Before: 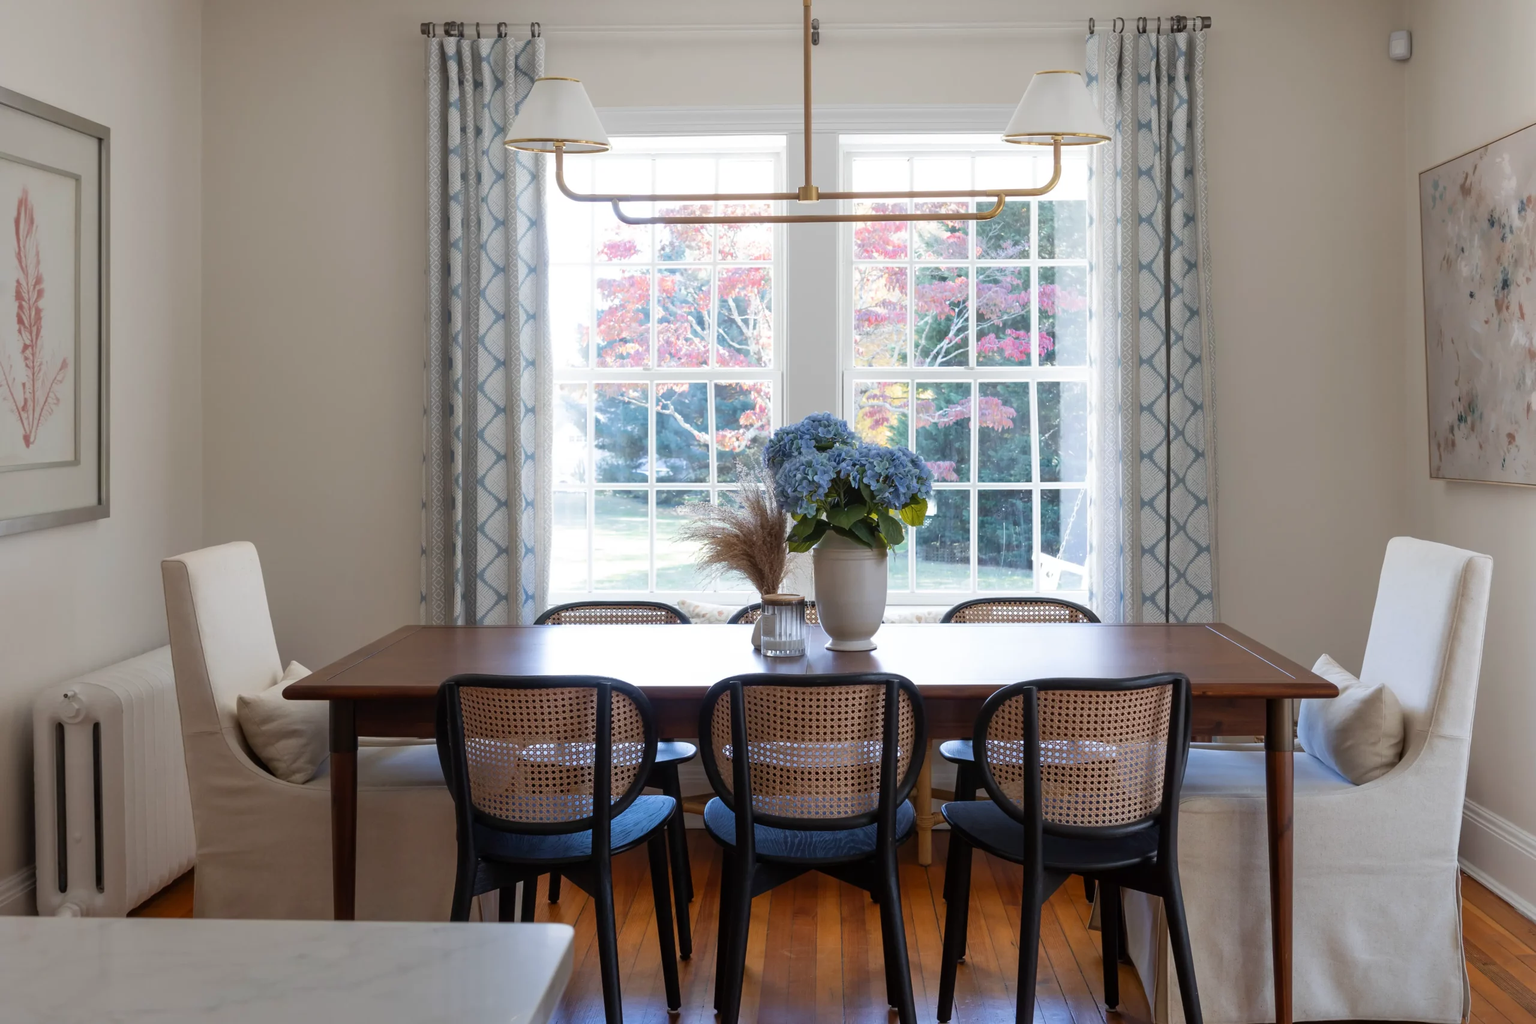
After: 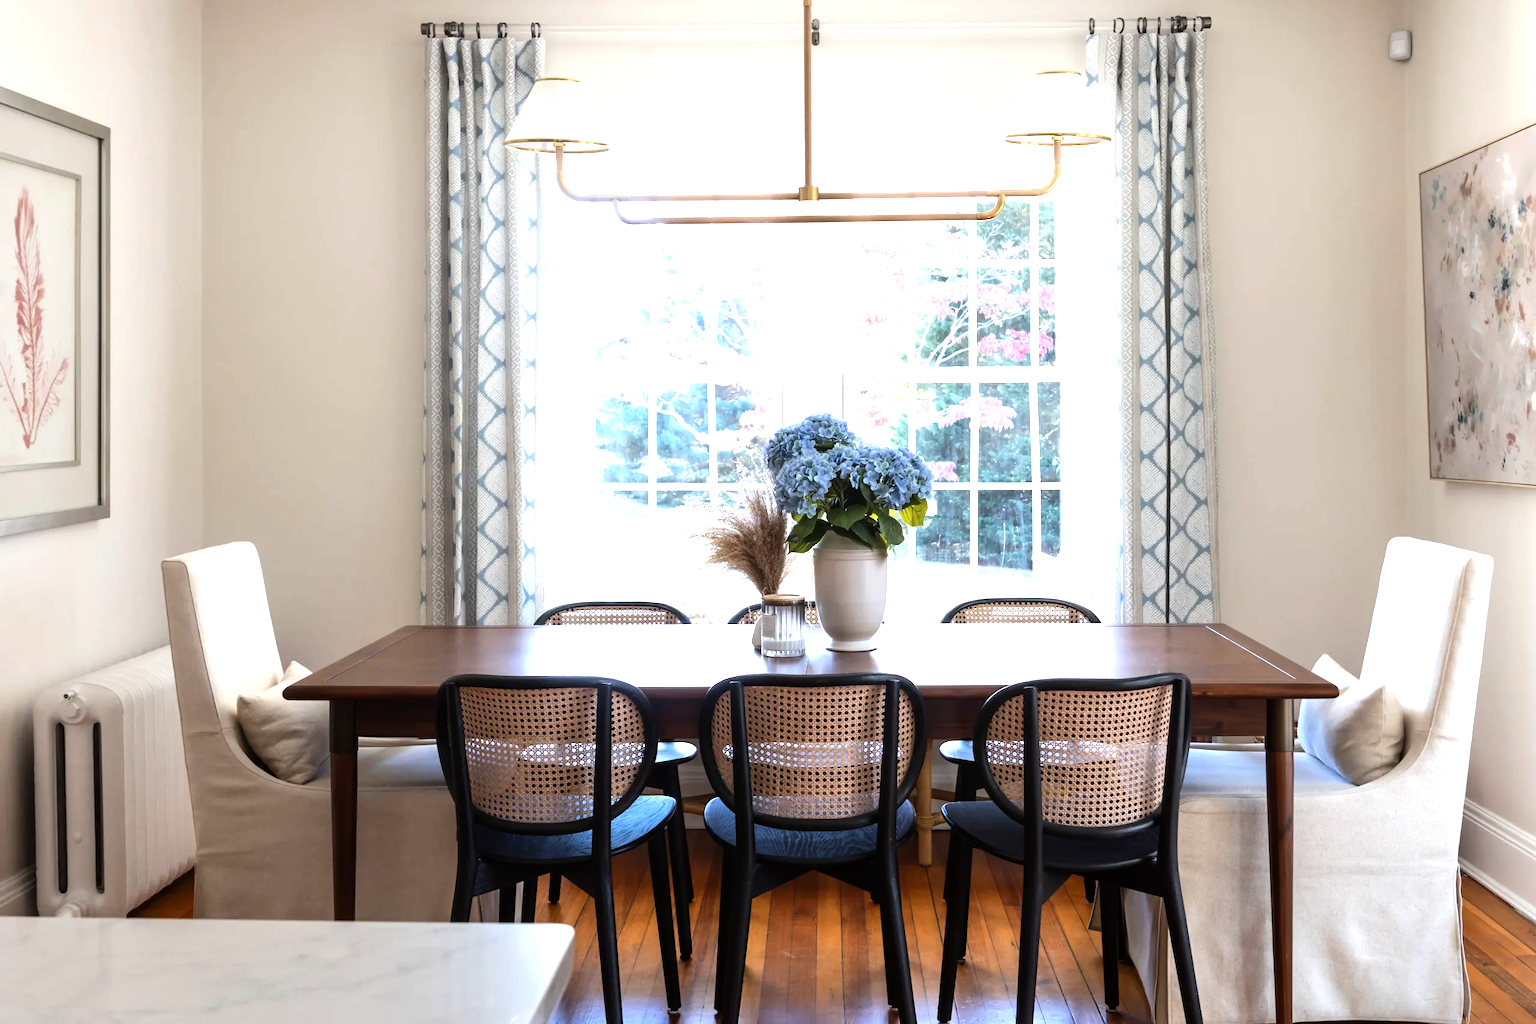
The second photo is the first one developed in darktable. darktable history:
exposure: exposure 0.6 EV, compensate highlight preservation false
tone equalizer: -8 EV -0.75 EV, -7 EV -0.7 EV, -6 EV -0.6 EV, -5 EV -0.4 EV, -3 EV 0.4 EV, -2 EV 0.6 EV, -1 EV 0.7 EV, +0 EV 0.75 EV, edges refinement/feathering 500, mask exposure compensation -1.57 EV, preserve details no
